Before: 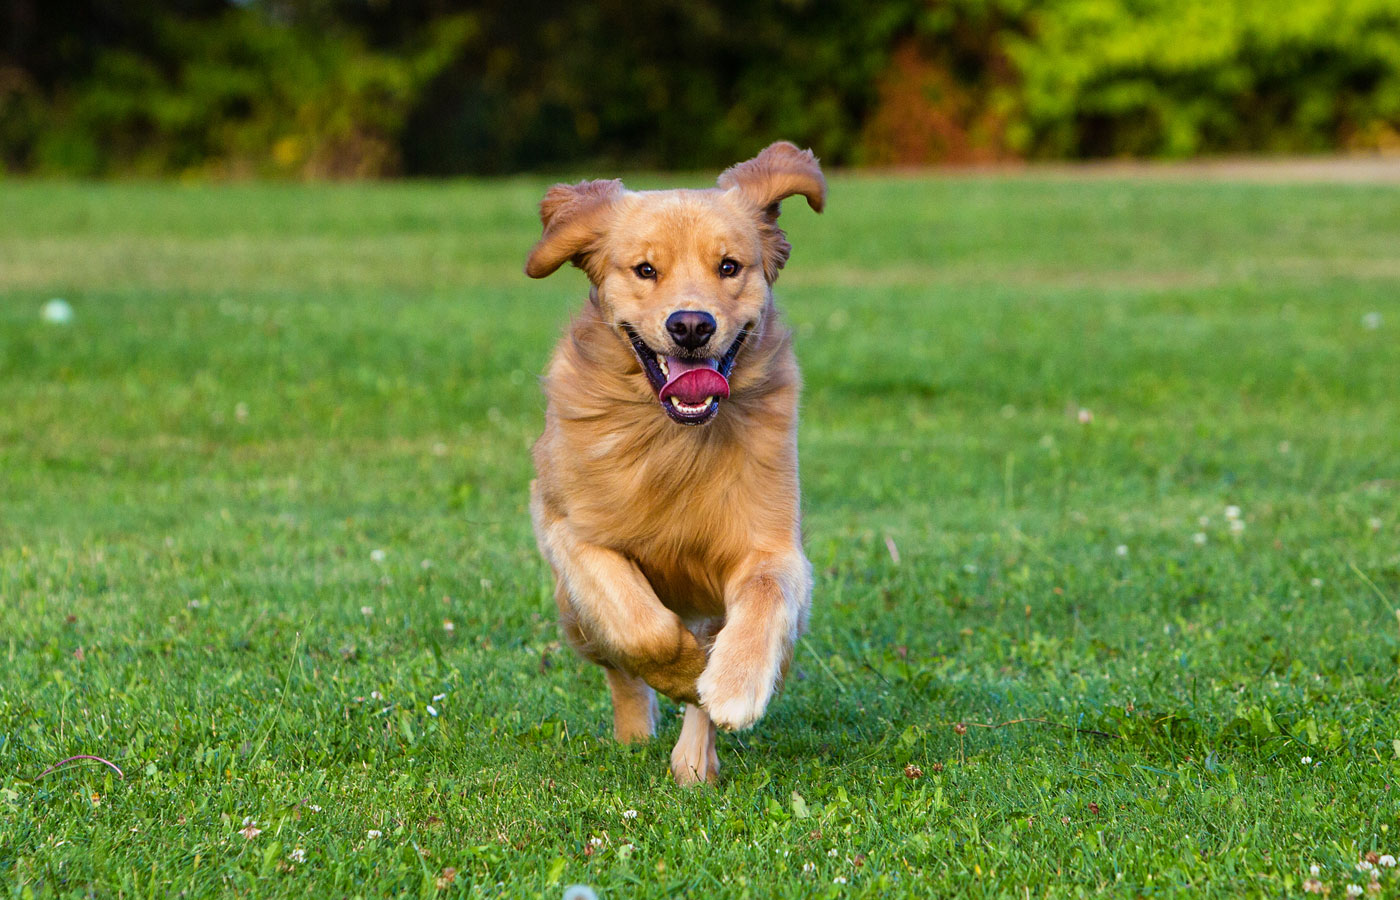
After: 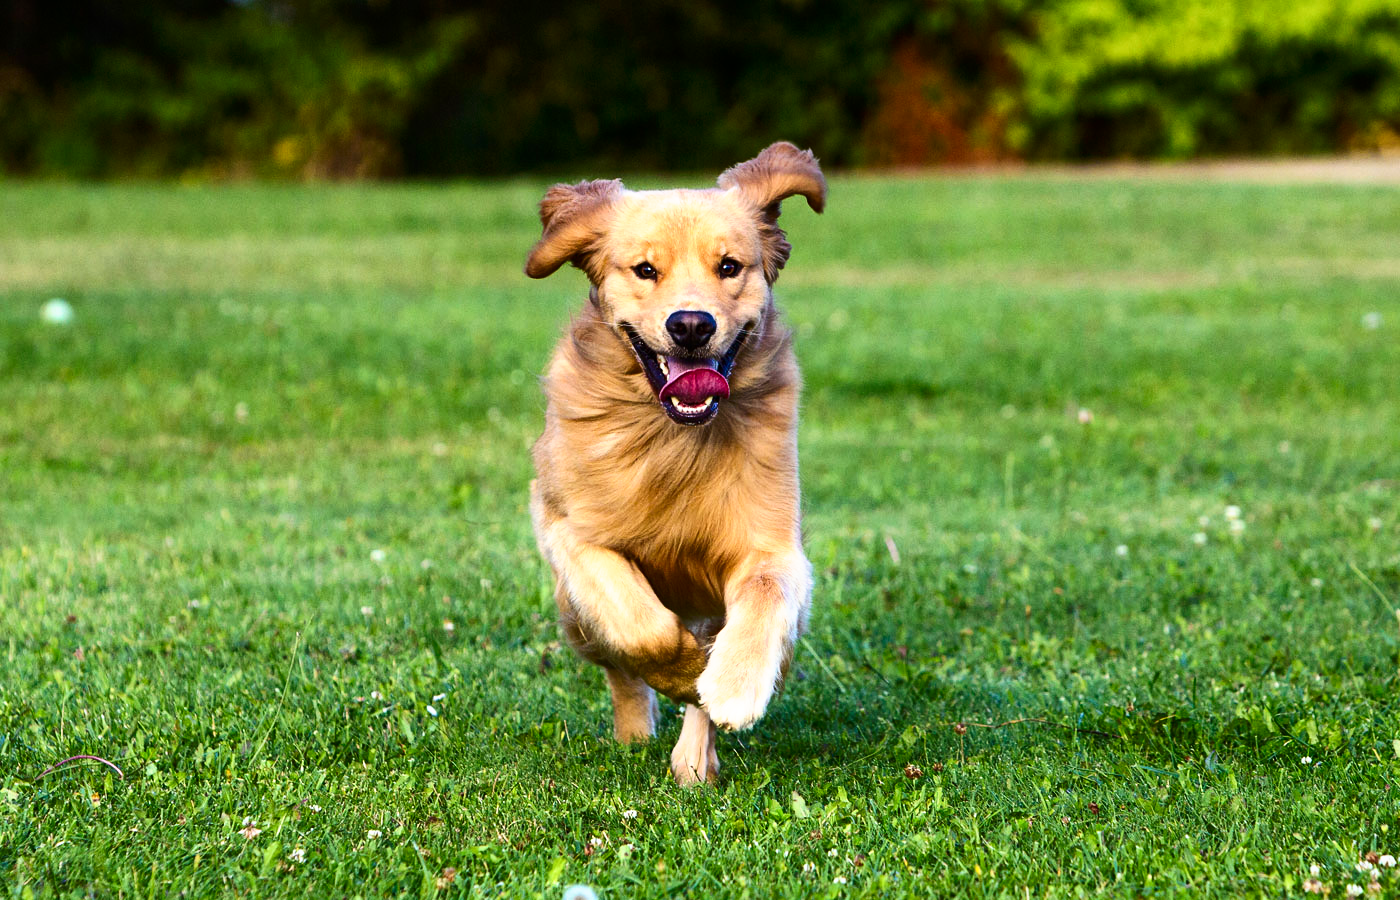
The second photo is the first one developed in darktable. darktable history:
contrast brightness saturation: contrast 0.215
tone equalizer: -8 EV -0.001 EV, -7 EV 0.002 EV, -6 EV -0.004 EV, -5 EV -0.009 EV, -4 EV -0.061 EV, -3 EV -0.221 EV, -2 EV -0.256 EV, -1 EV 0.083 EV, +0 EV 0.31 EV
tone curve: curves: ch0 [(0, 0) (0.003, 0.002) (0.011, 0.01) (0.025, 0.022) (0.044, 0.039) (0.069, 0.061) (0.1, 0.088) (0.136, 0.126) (0.177, 0.167) (0.224, 0.211) (0.277, 0.27) (0.335, 0.335) (0.399, 0.407) (0.468, 0.485) (0.543, 0.569) (0.623, 0.659) (0.709, 0.756) (0.801, 0.851) (0.898, 0.961) (1, 1)], preserve colors none
